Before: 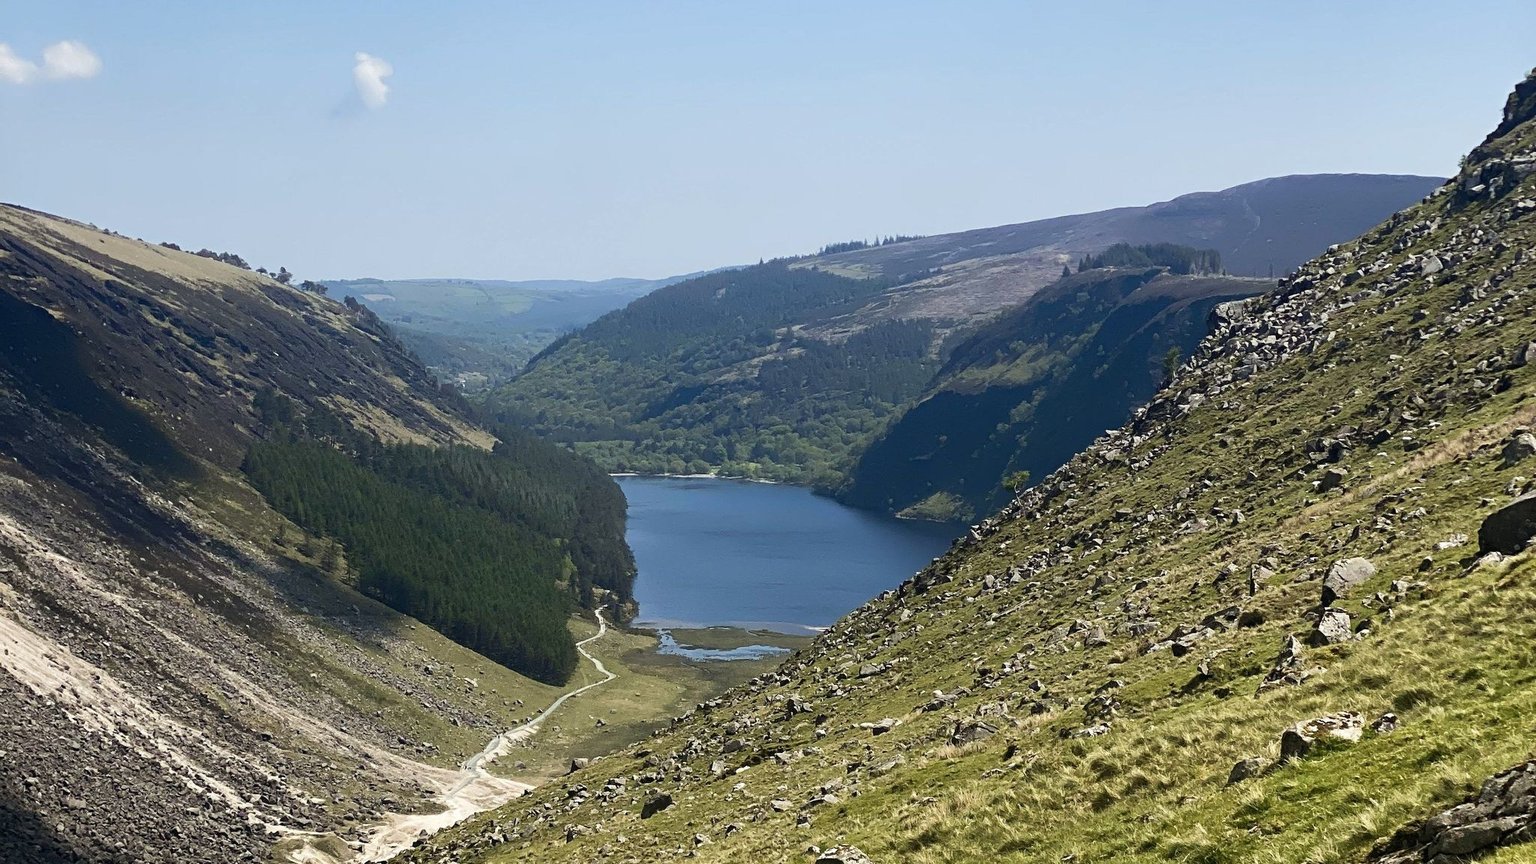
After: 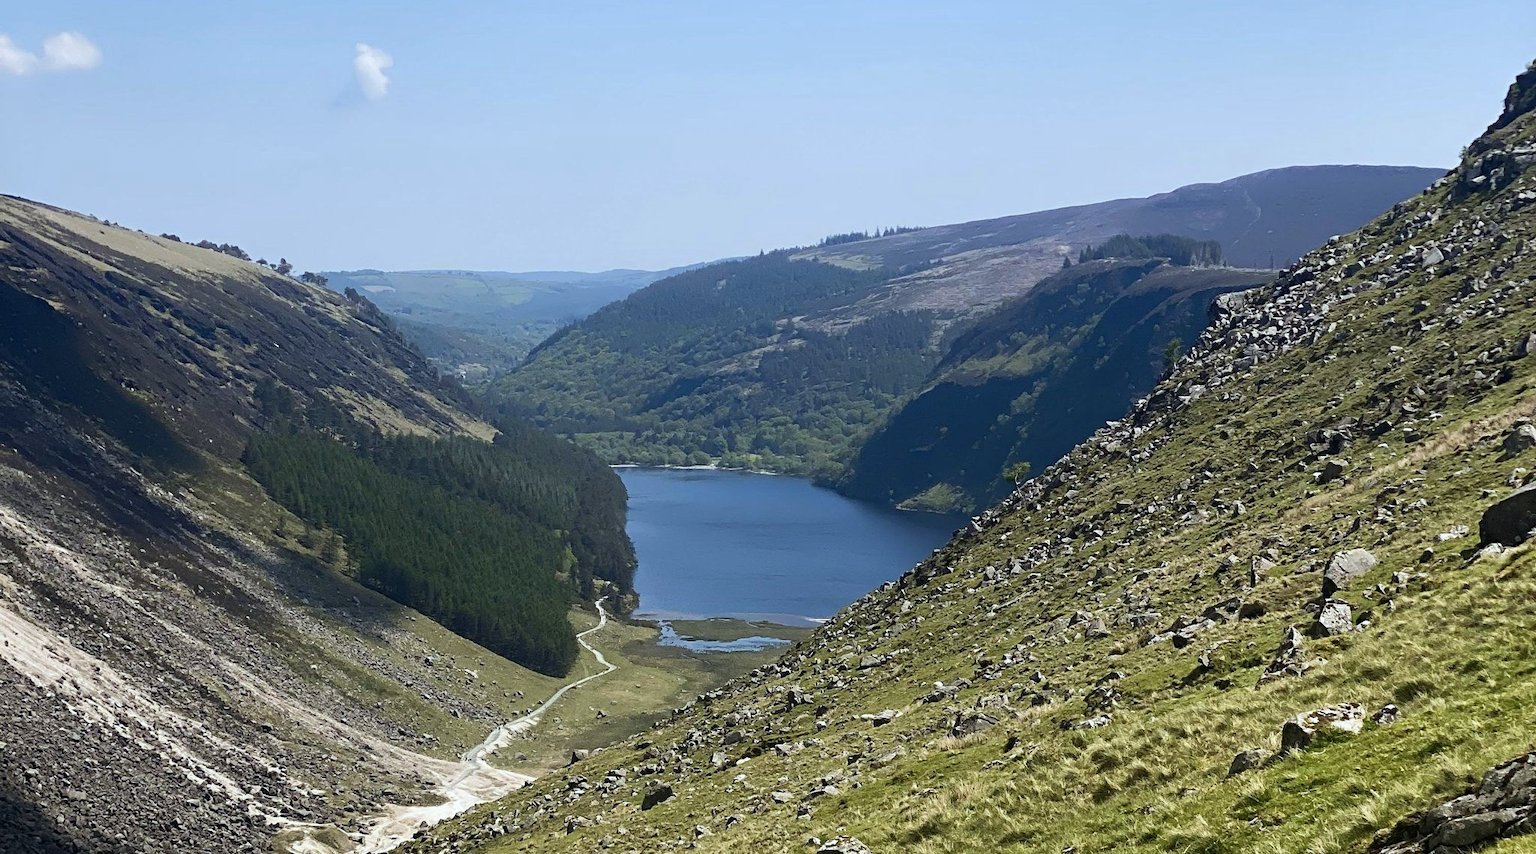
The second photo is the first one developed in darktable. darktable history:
white balance: red 0.967, blue 1.049
crop: top 1.049%, right 0.001%
